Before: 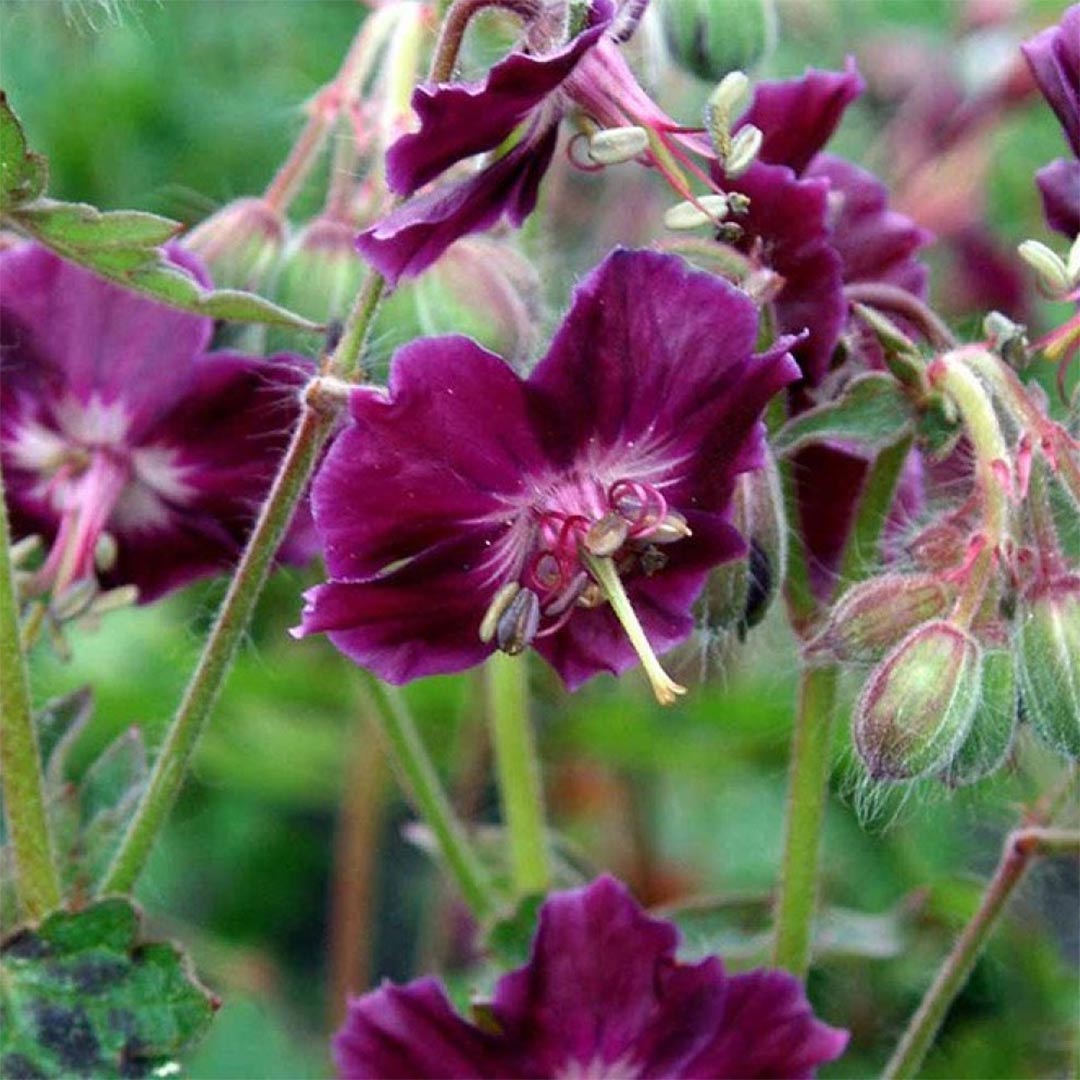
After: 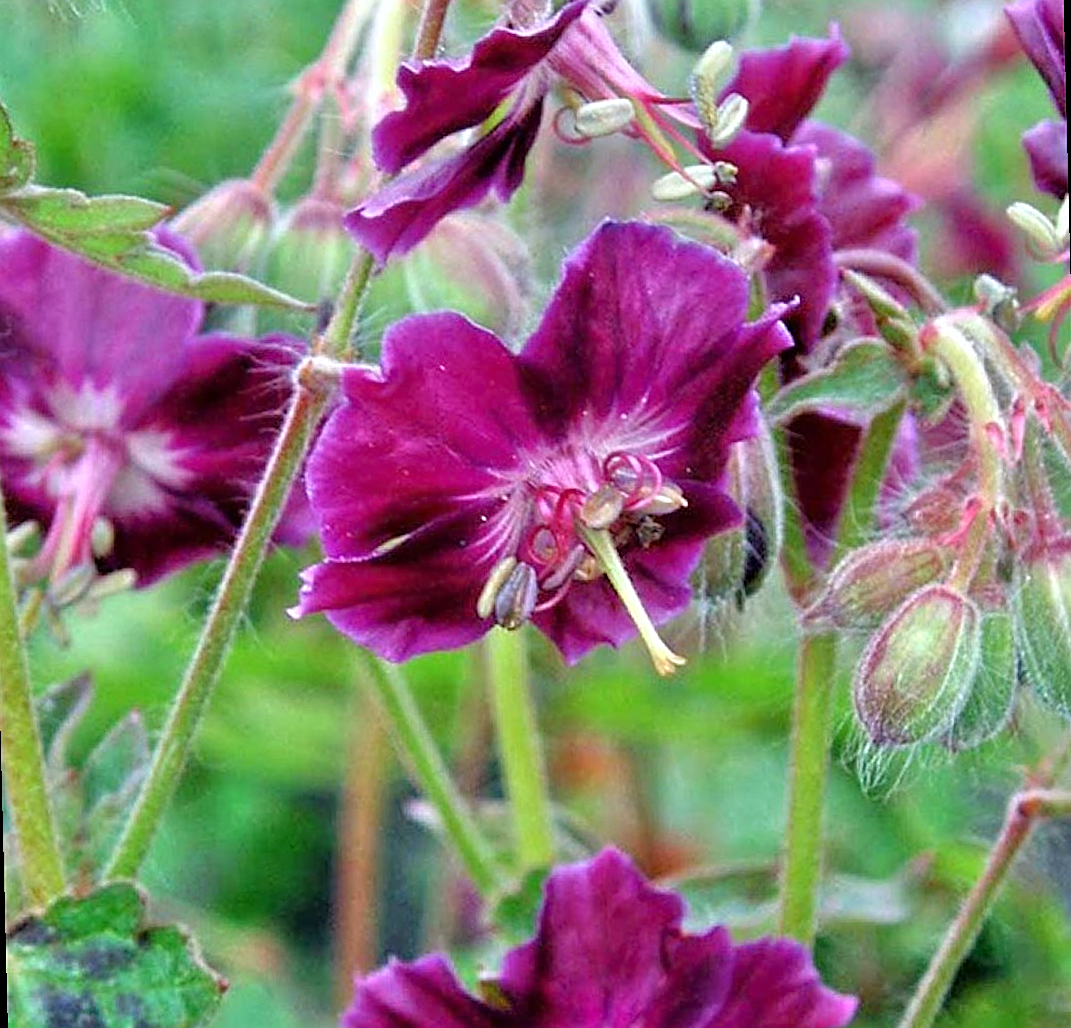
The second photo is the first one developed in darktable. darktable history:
white balance: red 0.983, blue 1.036
sharpen: on, module defaults
rotate and perspective: rotation -1.42°, crop left 0.016, crop right 0.984, crop top 0.035, crop bottom 0.965
tone equalizer: -7 EV 0.15 EV, -6 EV 0.6 EV, -5 EV 1.15 EV, -4 EV 1.33 EV, -3 EV 1.15 EV, -2 EV 0.6 EV, -1 EV 0.15 EV, mask exposure compensation -0.5 EV
